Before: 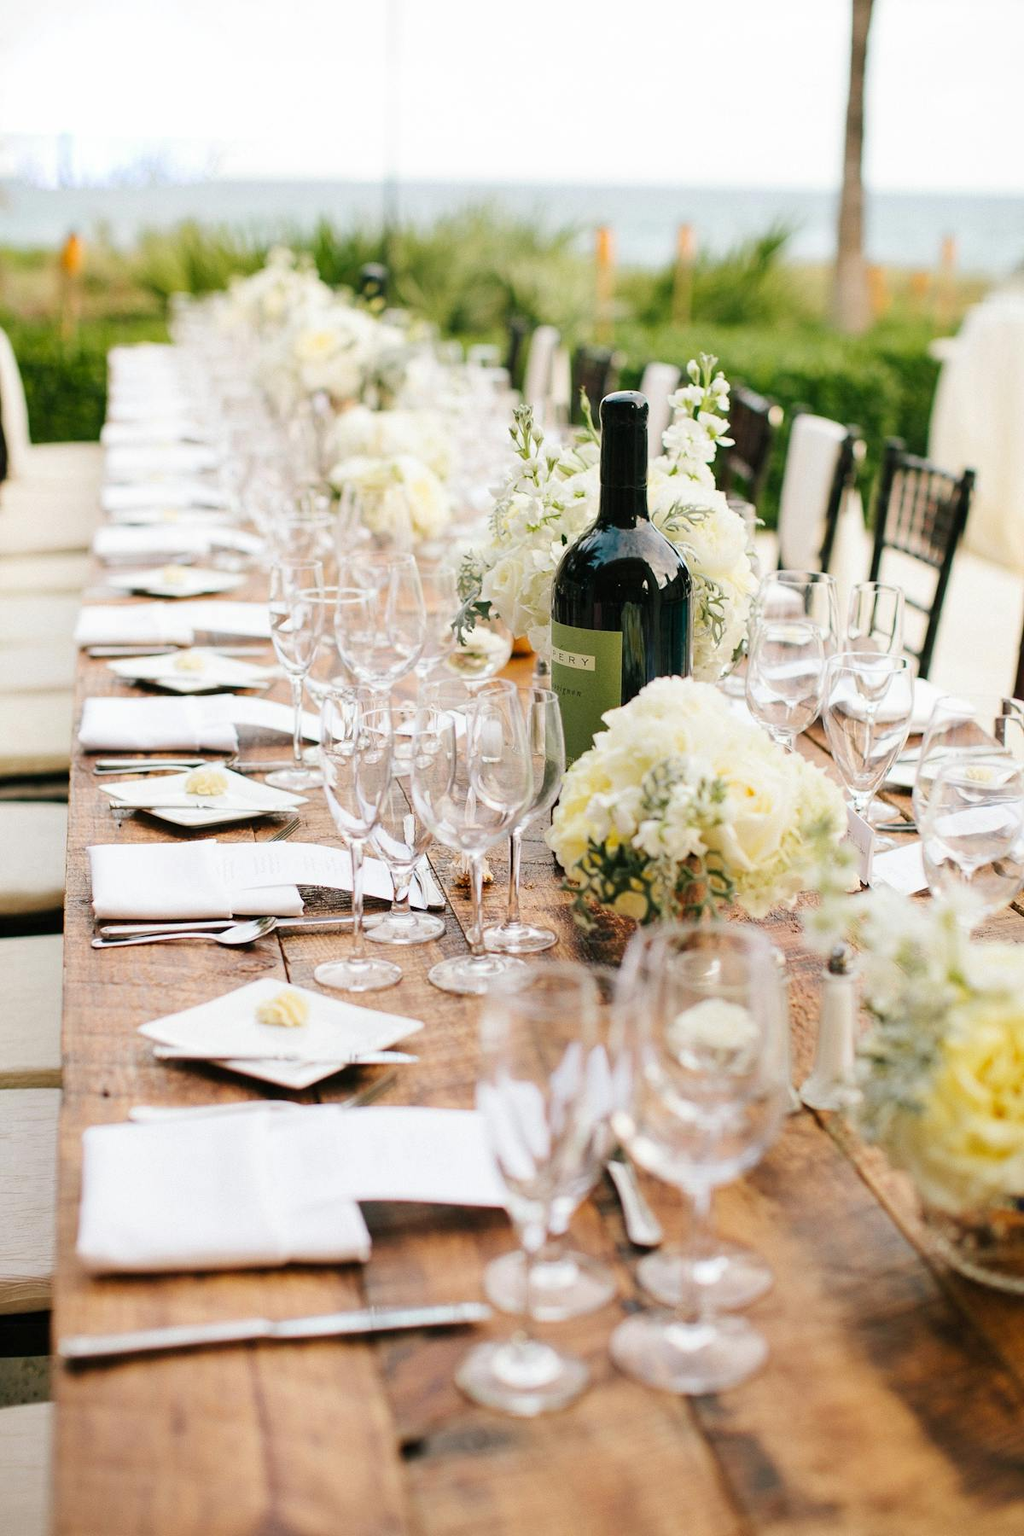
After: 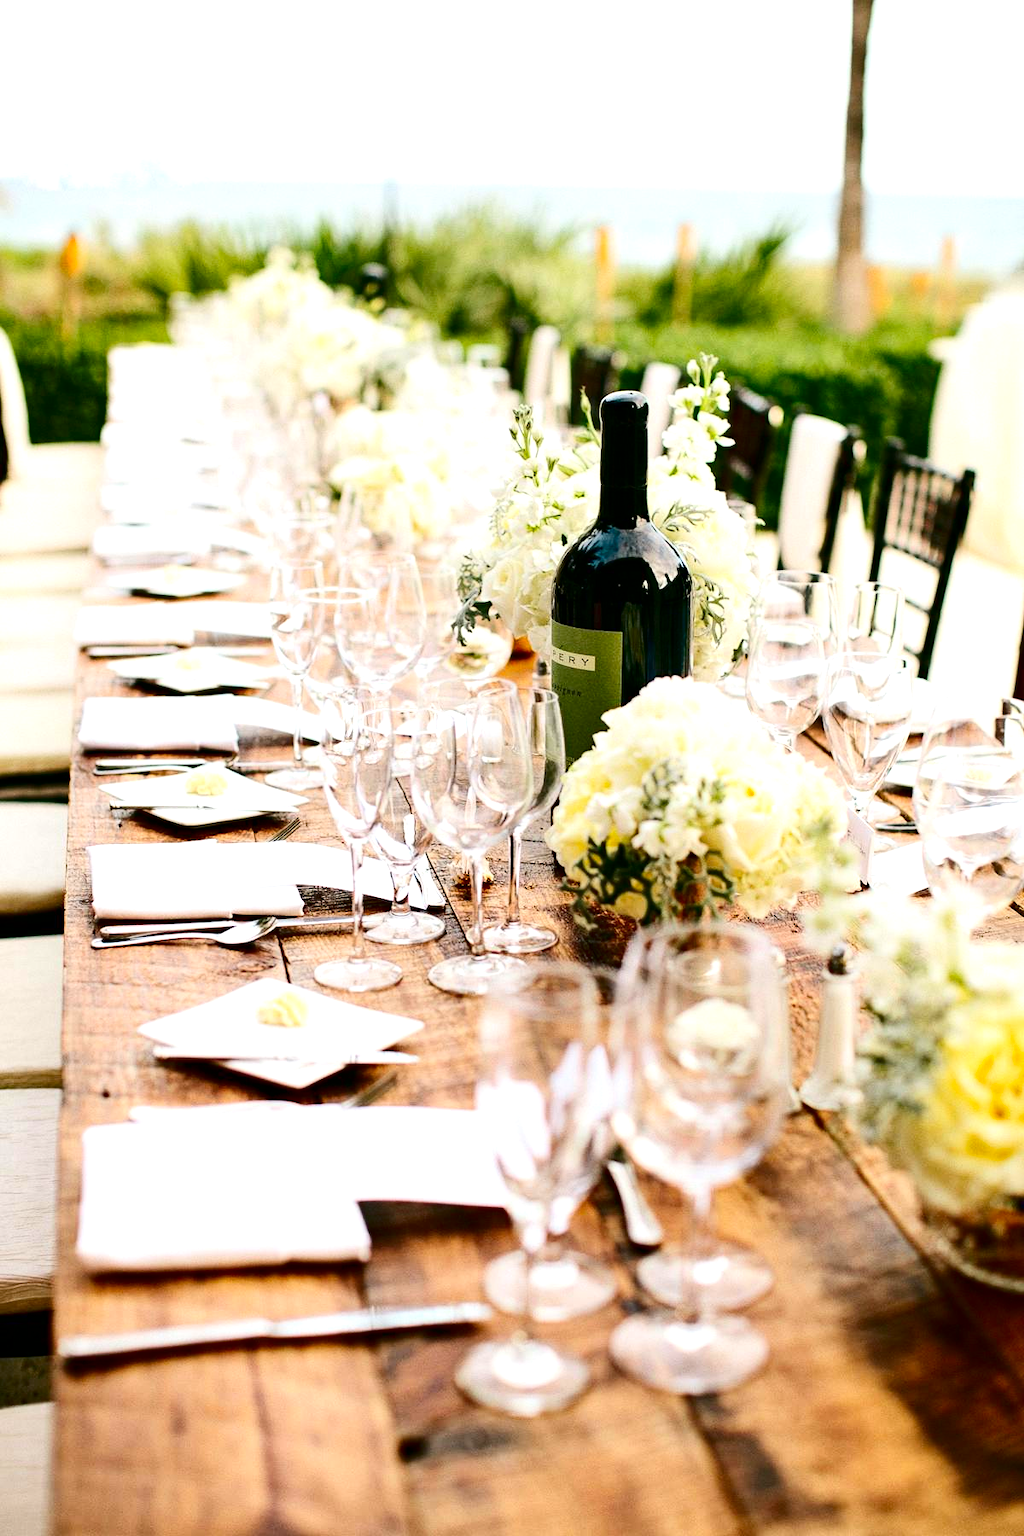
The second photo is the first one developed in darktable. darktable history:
haze removal: compatibility mode true, adaptive false
contrast brightness saturation: contrast 0.24, brightness -0.227, saturation 0.141
exposure: exposure 0.479 EV, compensate highlight preservation false
tone equalizer: smoothing diameter 24.79%, edges refinement/feathering 7.34, preserve details guided filter
